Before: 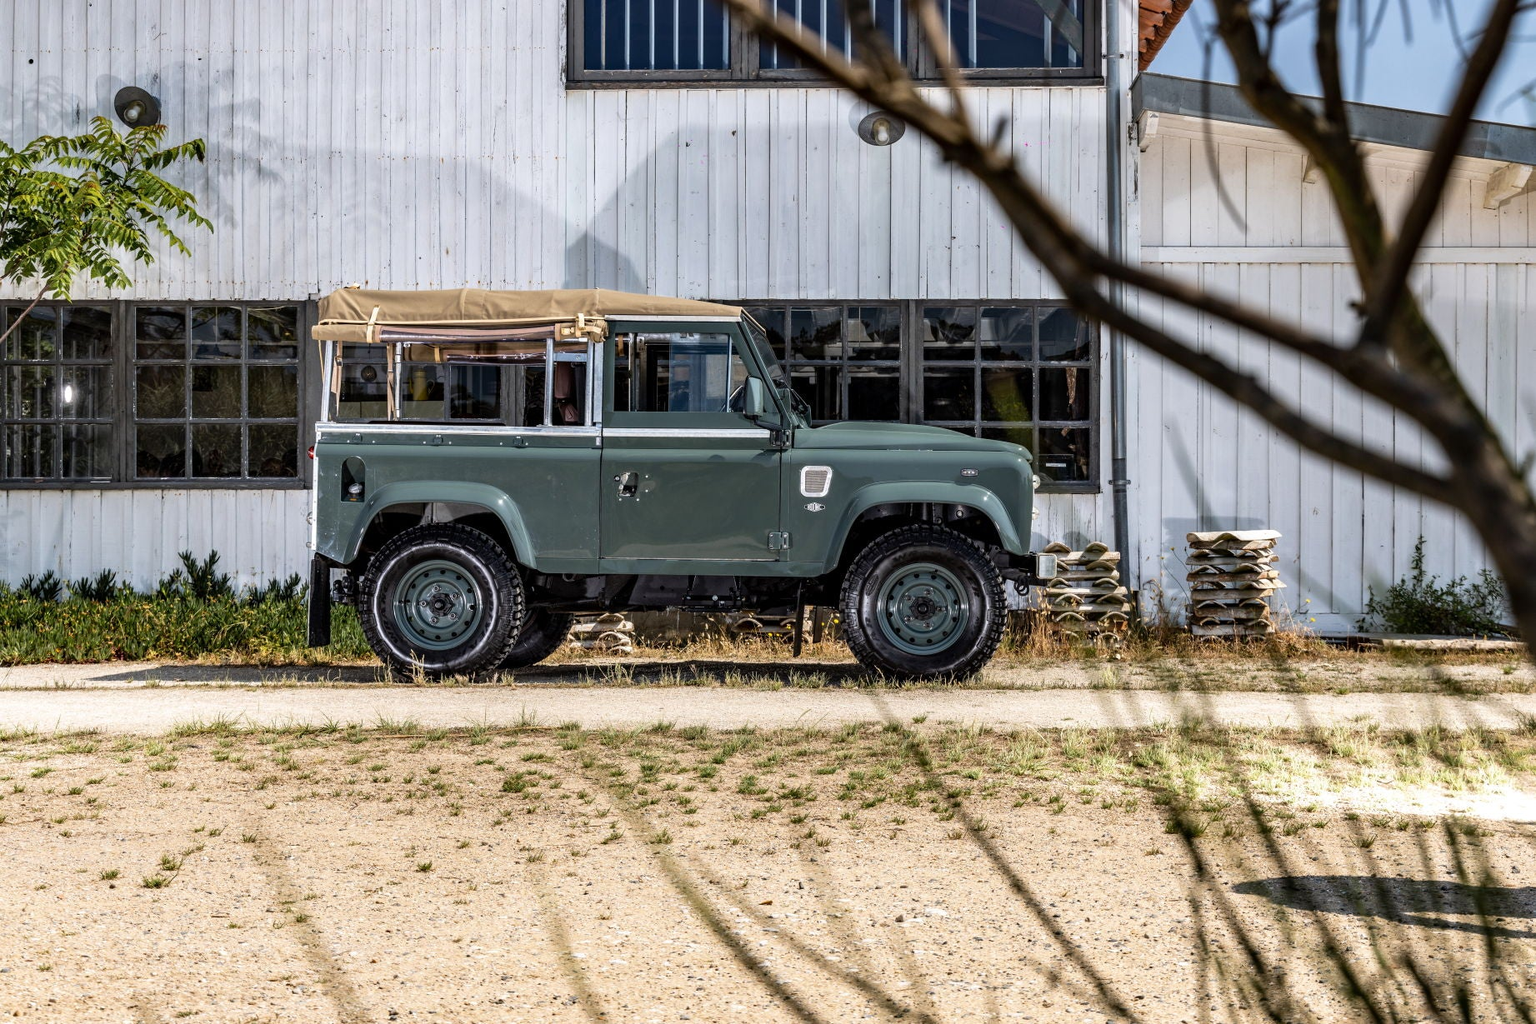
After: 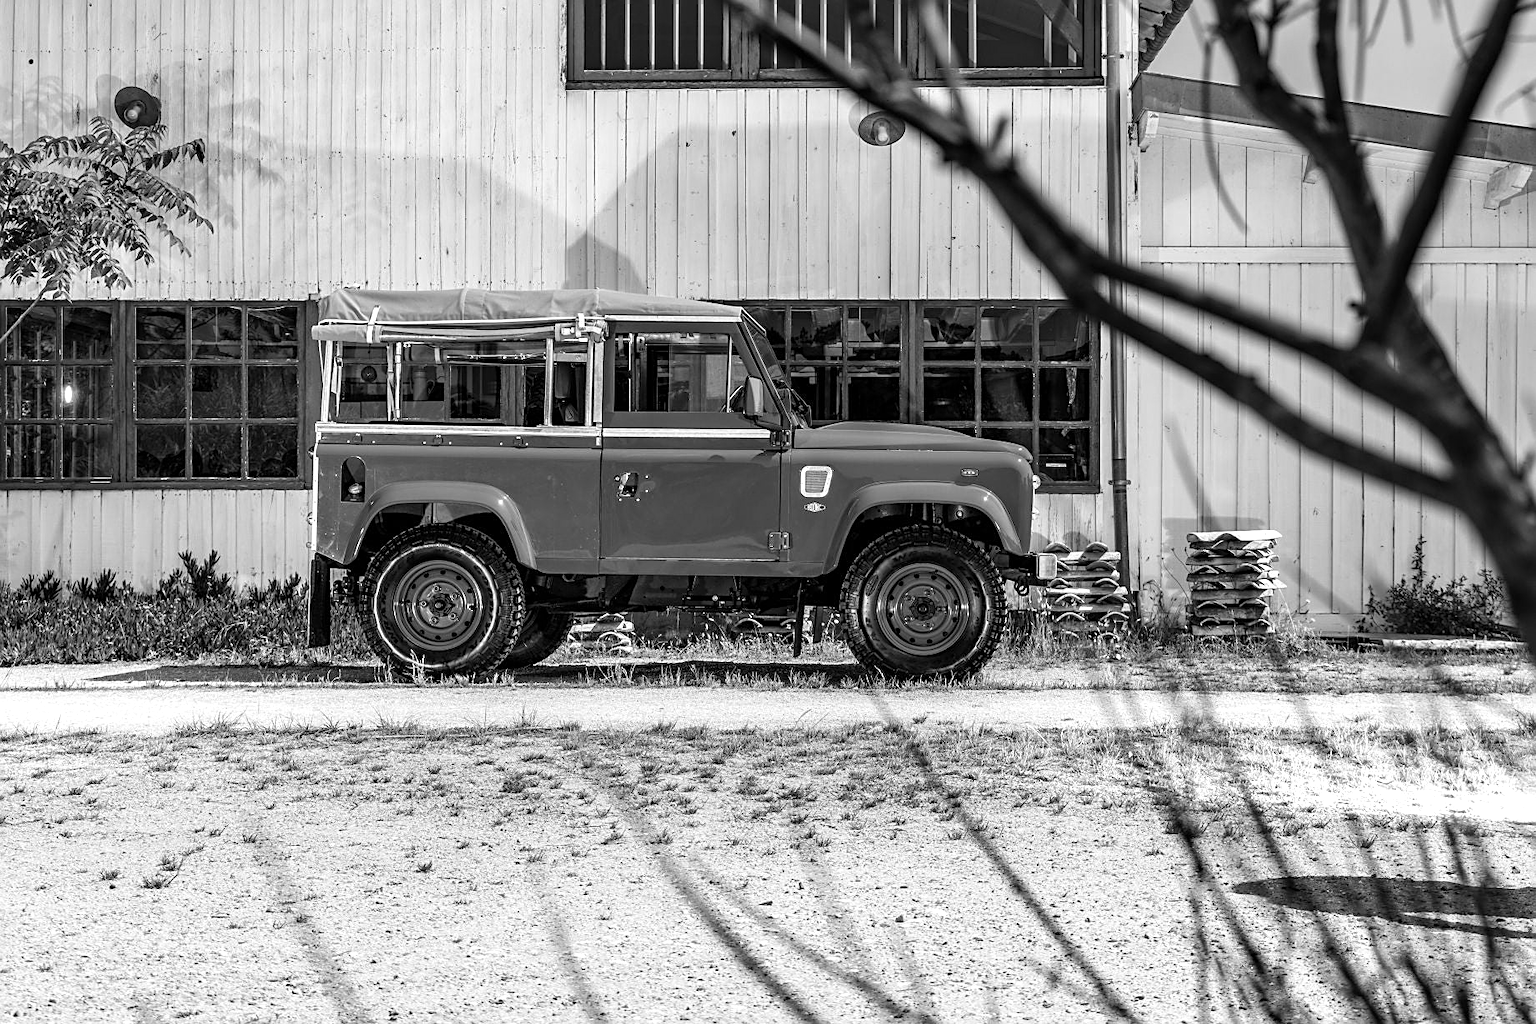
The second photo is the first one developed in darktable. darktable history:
monochrome: on, module defaults
exposure: exposure 0.178 EV, compensate exposure bias true, compensate highlight preservation false
sharpen: amount 0.478
